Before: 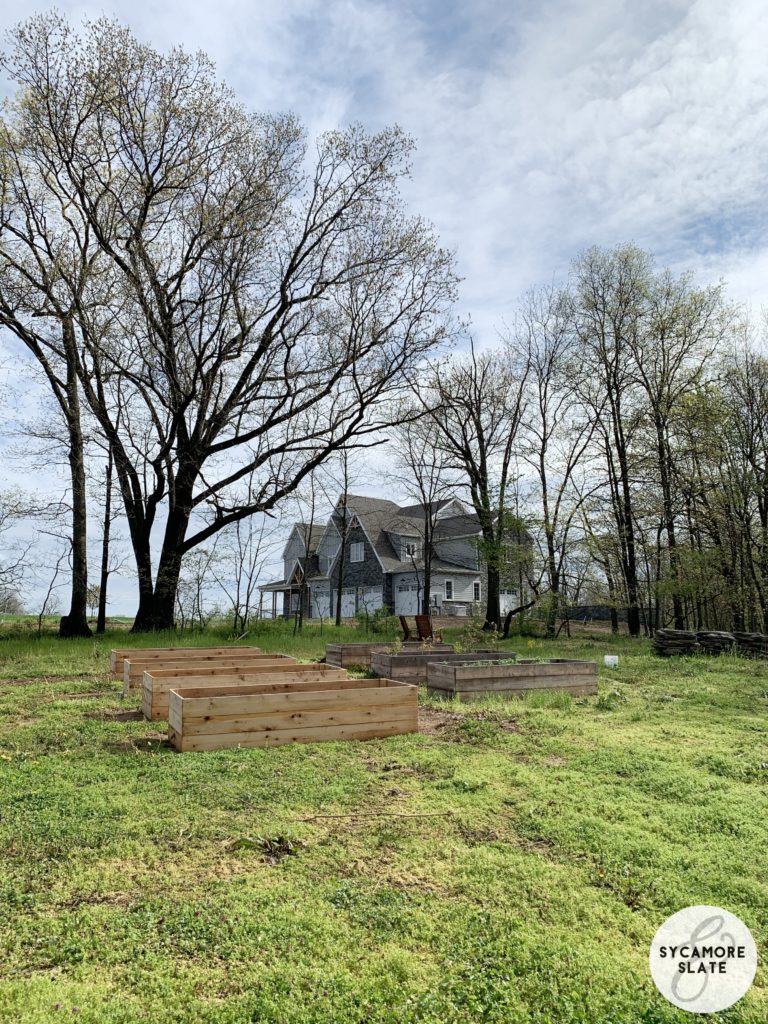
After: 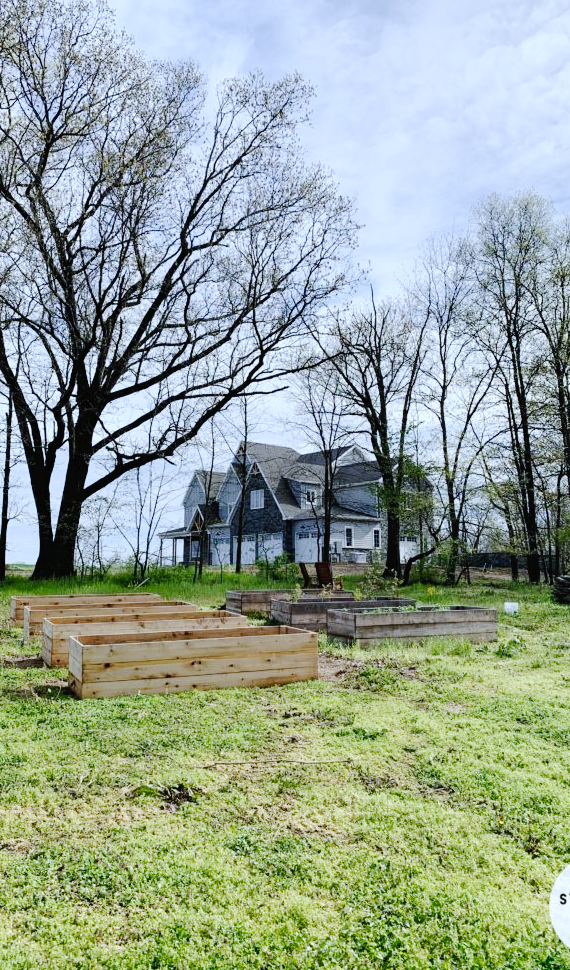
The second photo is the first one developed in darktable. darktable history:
white balance: red 0.926, green 1.003, blue 1.133
tone curve: curves: ch0 [(0, 0) (0.003, 0.019) (0.011, 0.021) (0.025, 0.023) (0.044, 0.026) (0.069, 0.037) (0.1, 0.059) (0.136, 0.088) (0.177, 0.138) (0.224, 0.199) (0.277, 0.279) (0.335, 0.376) (0.399, 0.481) (0.468, 0.581) (0.543, 0.658) (0.623, 0.735) (0.709, 0.8) (0.801, 0.861) (0.898, 0.928) (1, 1)], preserve colors none
crop and rotate: left 13.15%, top 5.251%, right 12.609%
